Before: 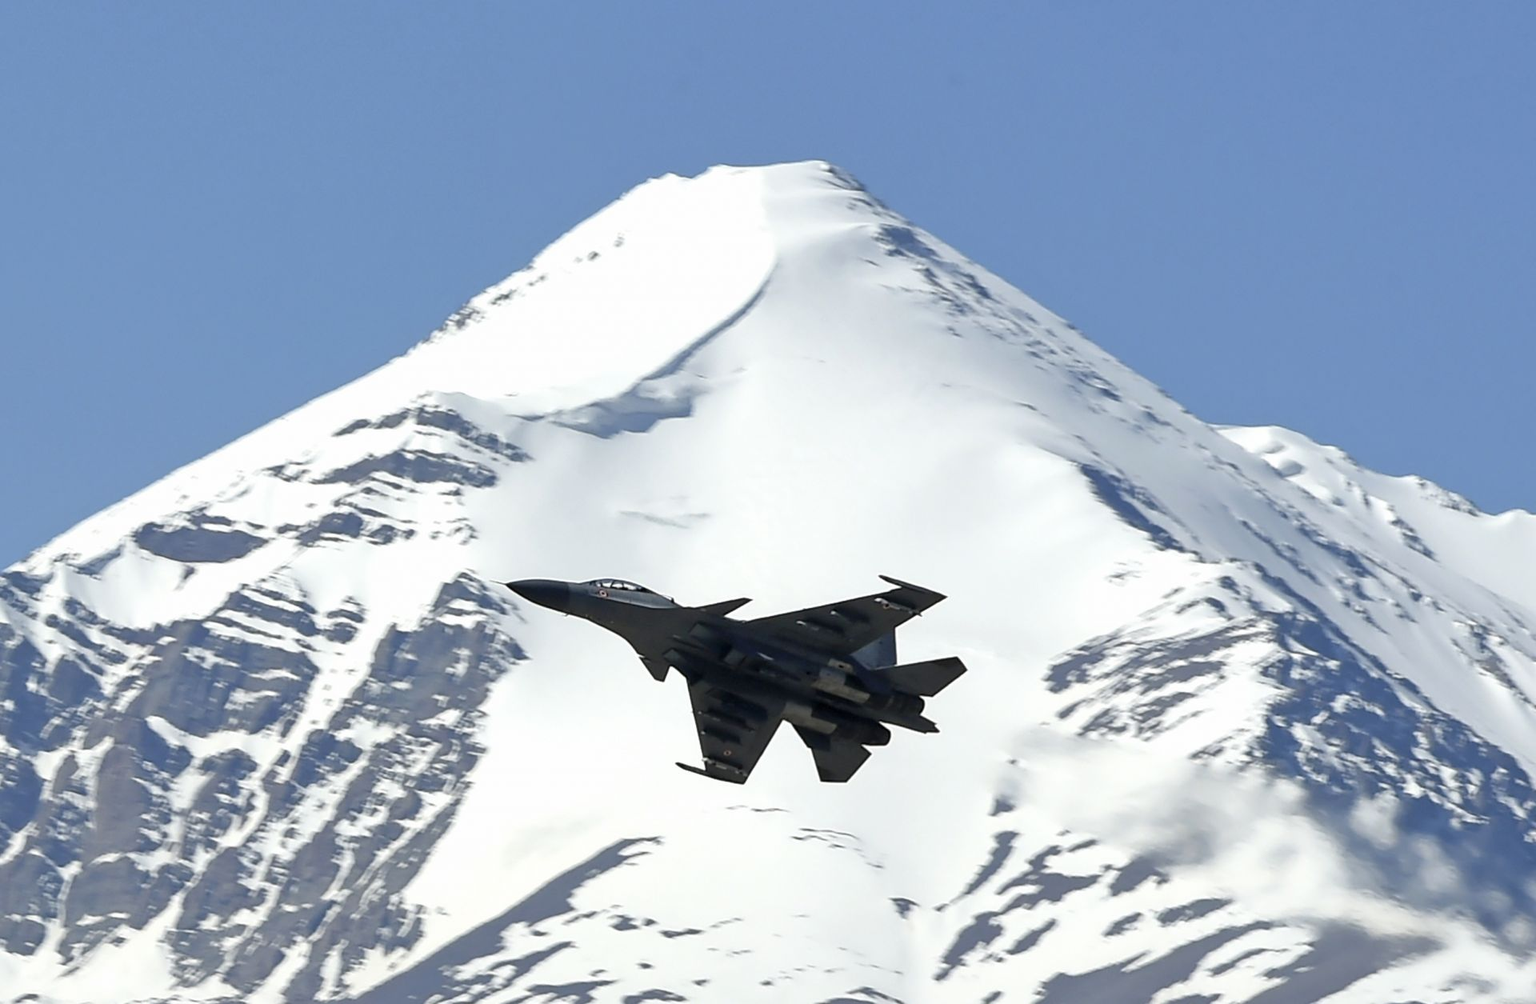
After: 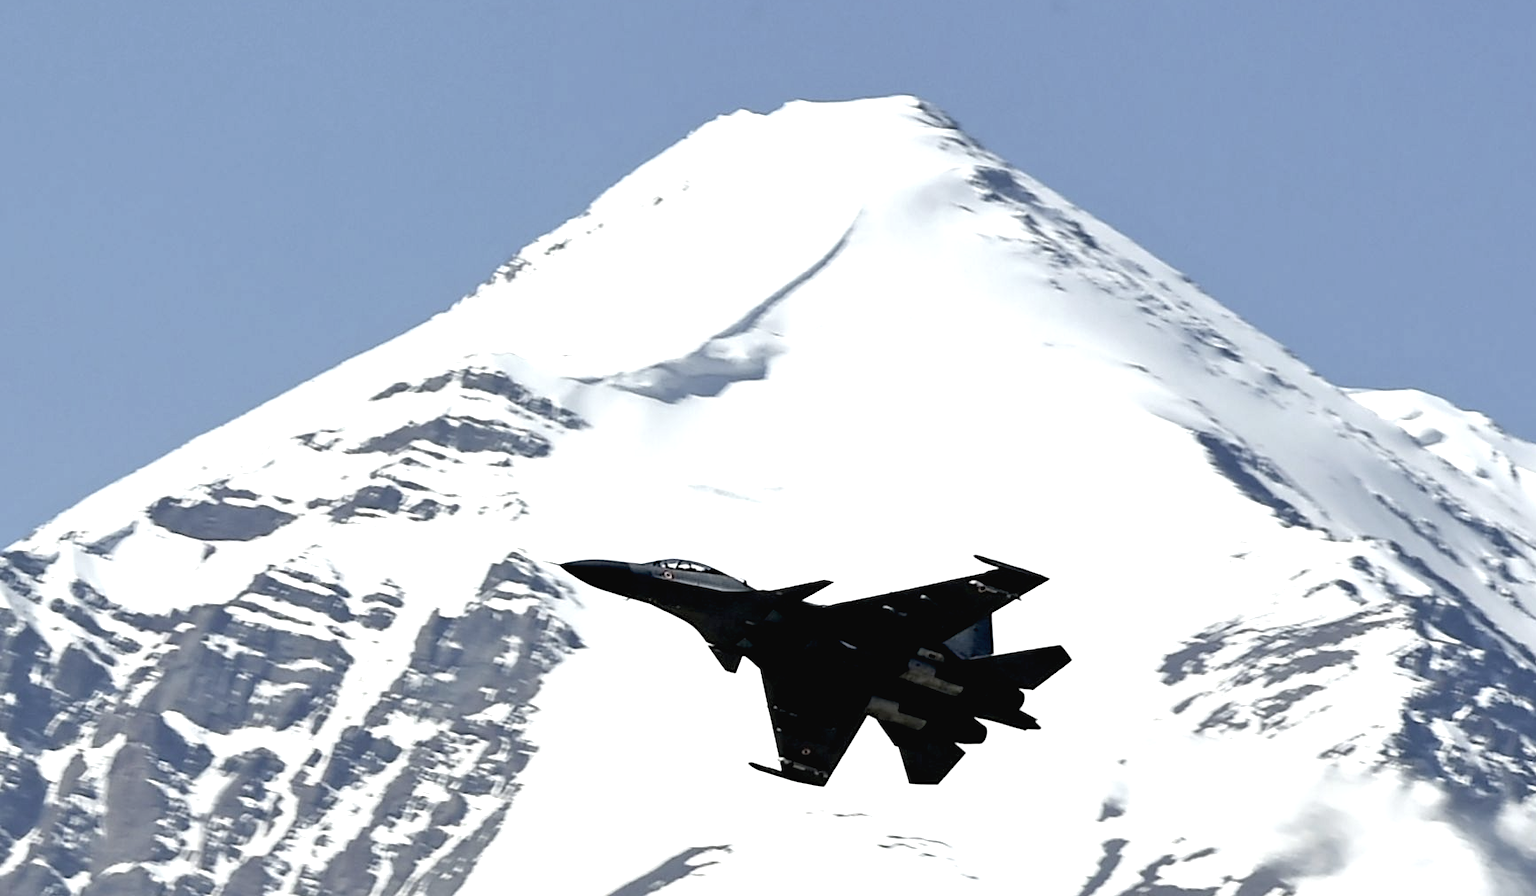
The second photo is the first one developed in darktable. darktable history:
crop: top 7.49%, right 9.717%, bottom 11.943%
exposure: black level correction 0.031, exposure 0.304 EV, compensate highlight preservation false
color balance rgb: linear chroma grading › global chroma 10%, global vibrance 10%, contrast 15%, saturation formula JzAzBz (2021)
contrast brightness saturation: contrast -0.05, saturation -0.41
